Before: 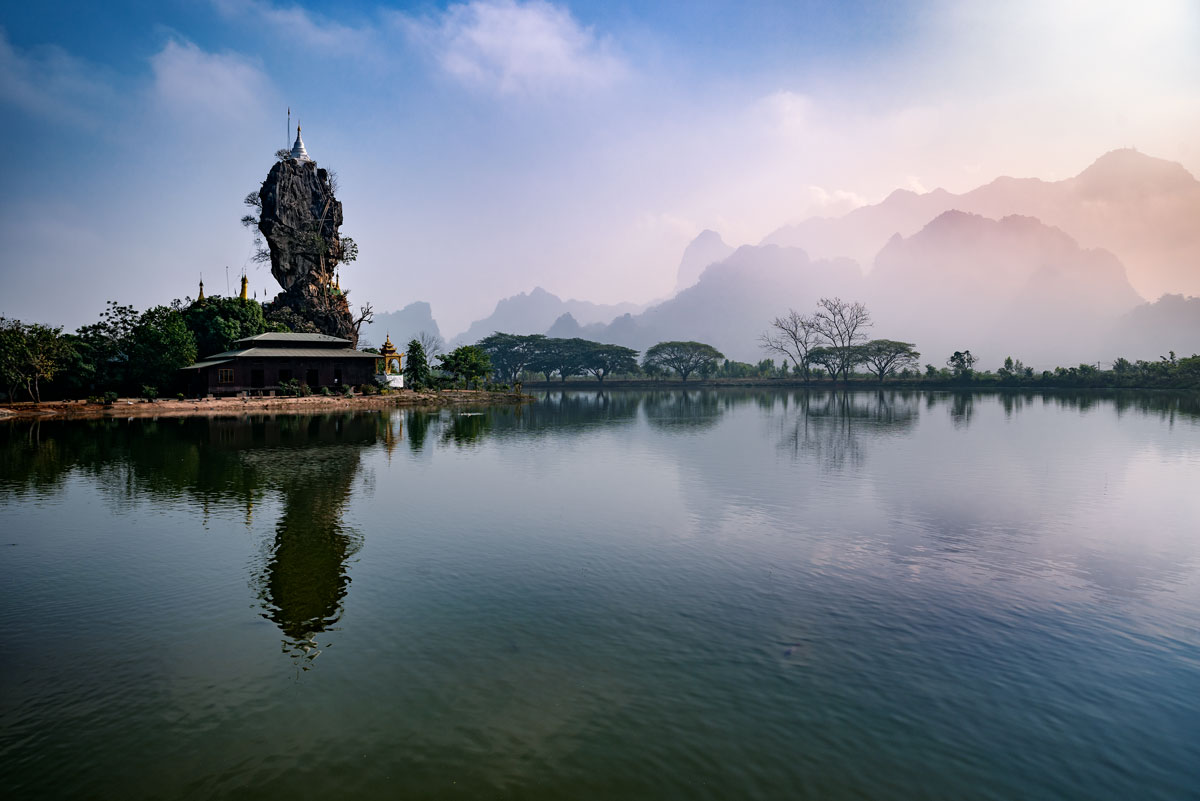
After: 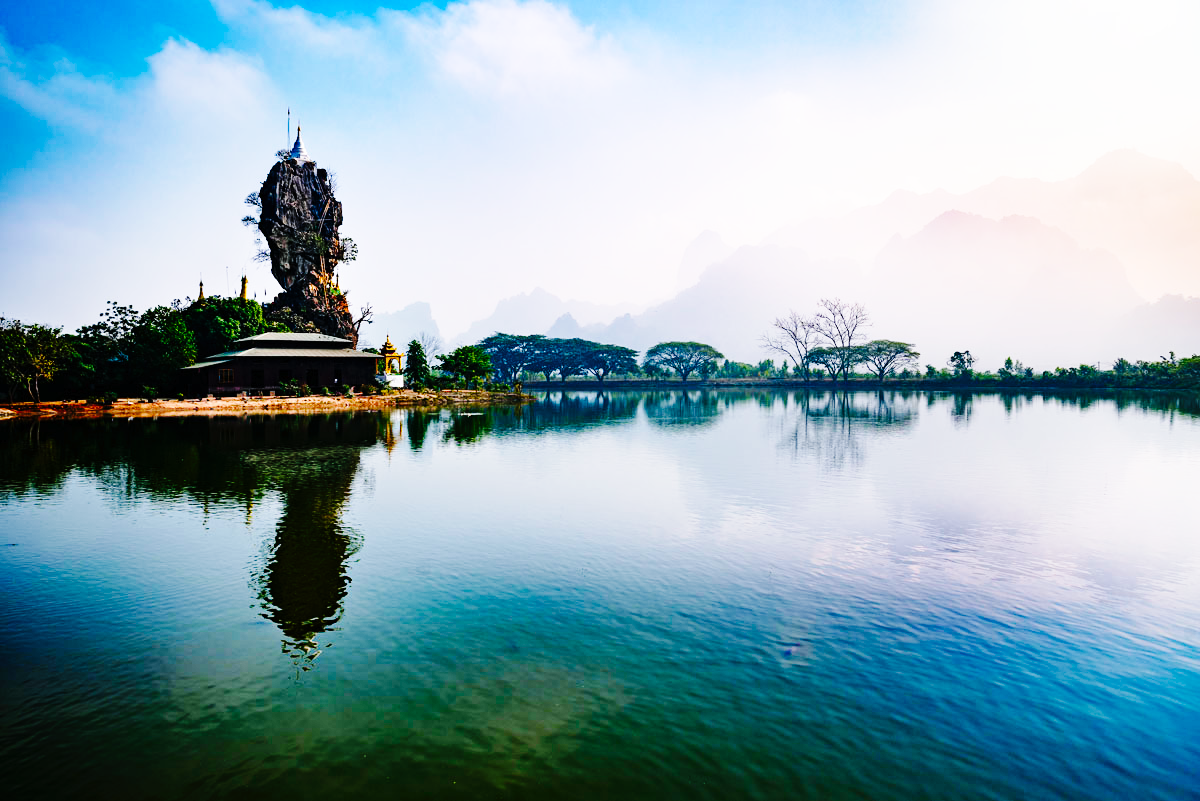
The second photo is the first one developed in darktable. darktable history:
color balance rgb: linear chroma grading › global chroma 13.849%, perceptual saturation grading › global saturation 15.799%, perceptual saturation grading › highlights -19.411%, perceptual saturation grading › shadows 20.308%, global vibrance 20%
local contrast: mode bilateral grid, contrast 16, coarseness 37, detail 105%, midtone range 0.2
base curve: curves: ch0 [(0, 0) (0.018, 0.026) (0.143, 0.37) (0.33, 0.731) (0.458, 0.853) (0.735, 0.965) (0.905, 0.986) (1, 1)], preserve colors none
tone curve: curves: ch0 [(0, 0) (0.003, 0.007) (0.011, 0.009) (0.025, 0.014) (0.044, 0.022) (0.069, 0.029) (0.1, 0.037) (0.136, 0.052) (0.177, 0.083) (0.224, 0.121) (0.277, 0.177) (0.335, 0.258) (0.399, 0.351) (0.468, 0.454) (0.543, 0.557) (0.623, 0.654) (0.709, 0.744) (0.801, 0.825) (0.898, 0.909) (1, 1)], preserve colors none
